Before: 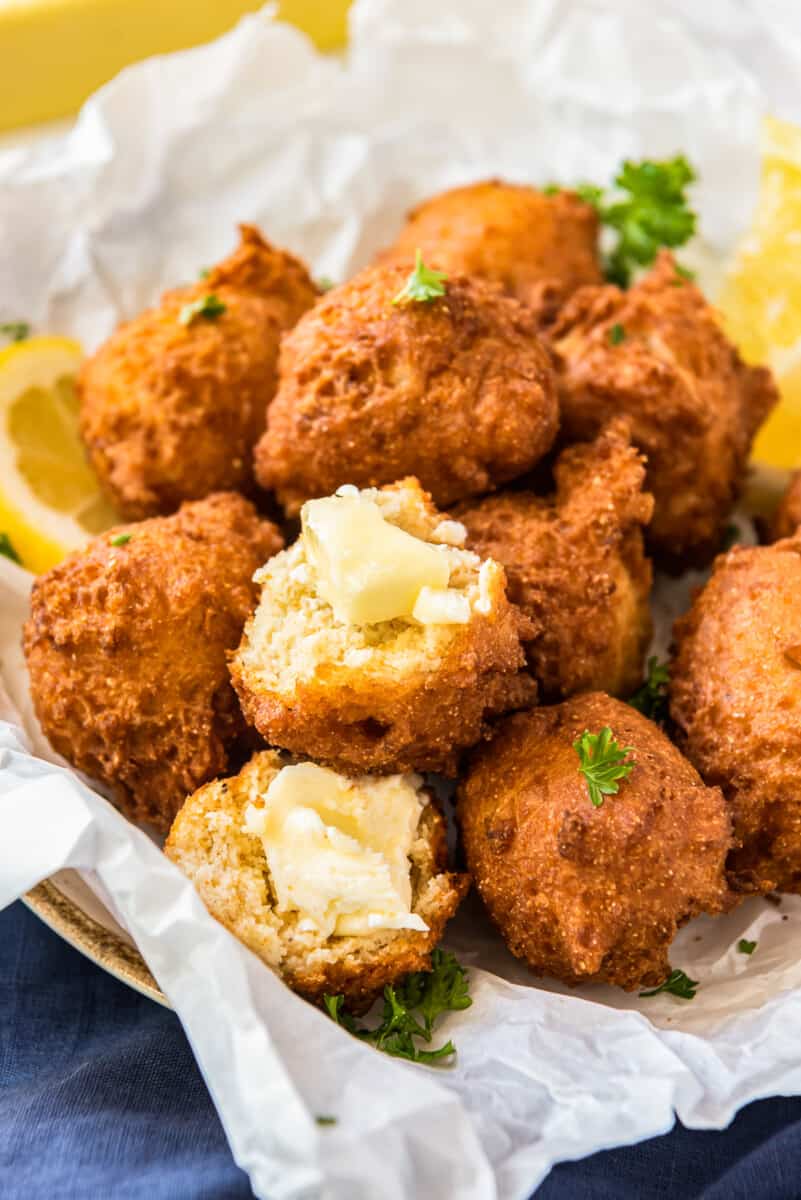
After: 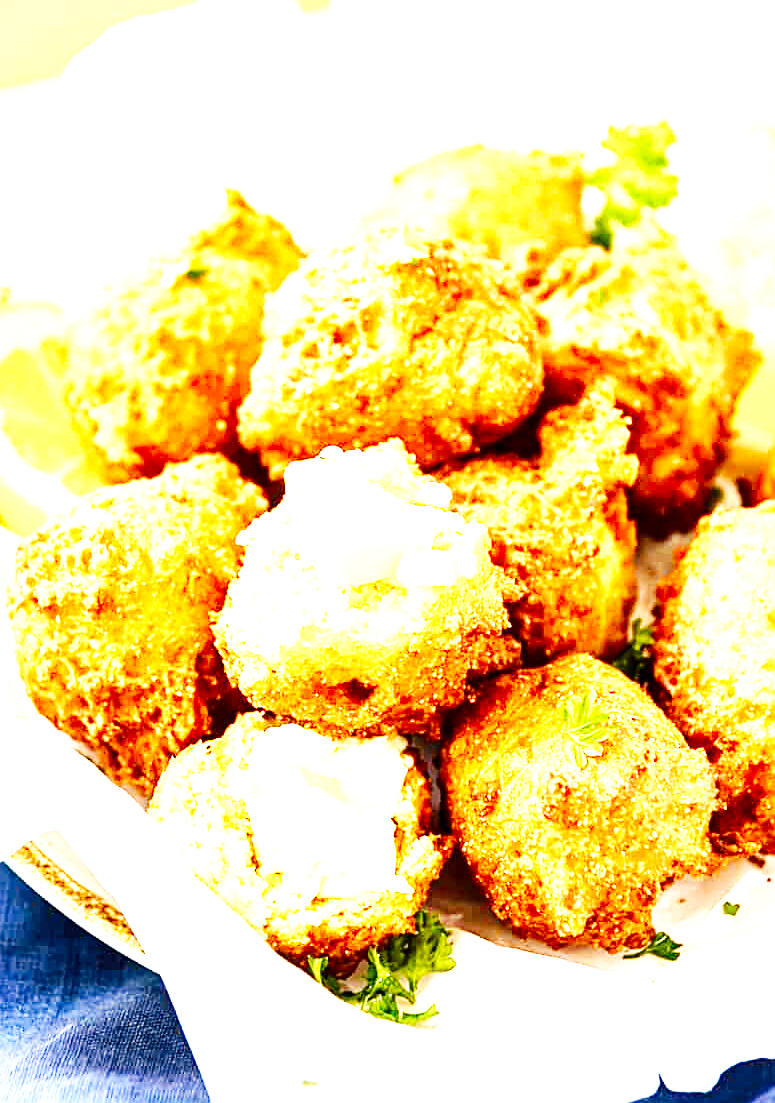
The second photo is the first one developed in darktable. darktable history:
crop: left 2.098%, top 3.238%, right 1.091%, bottom 4.836%
exposure: black level correction 0, exposure 1.744 EV, compensate highlight preservation false
sharpen: amount 0.49
contrast equalizer: octaves 7, y [[0.5, 0.5, 0.478, 0.5, 0.5, 0.5], [0.5 ×6], [0.5 ×6], [0 ×6], [0 ×6]]
base curve: curves: ch0 [(0, 0) (0.007, 0.004) (0.027, 0.03) (0.046, 0.07) (0.207, 0.54) (0.442, 0.872) (0.673, 0.972) (1, 1)], preserve colors none
contrast brightness saturation: contrast 0.116, brightness -0.118, saturation 0.205
local contrast: mode bilateral grid, contrast 25, coarseness 51, detail 123%, midtone range 0.2
